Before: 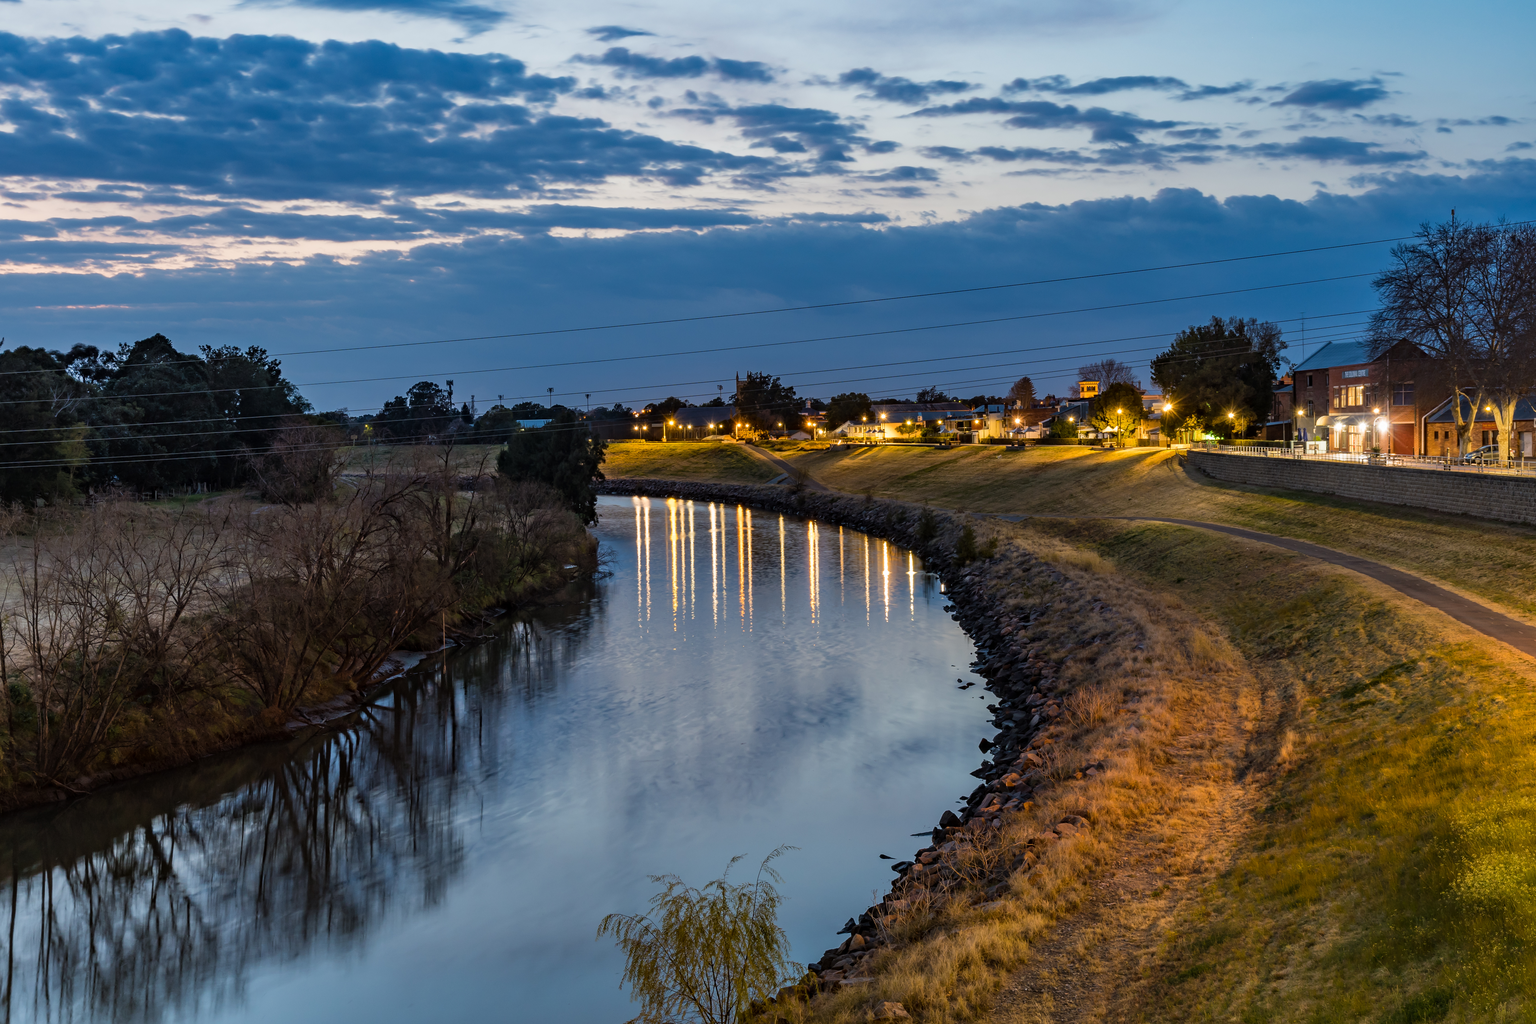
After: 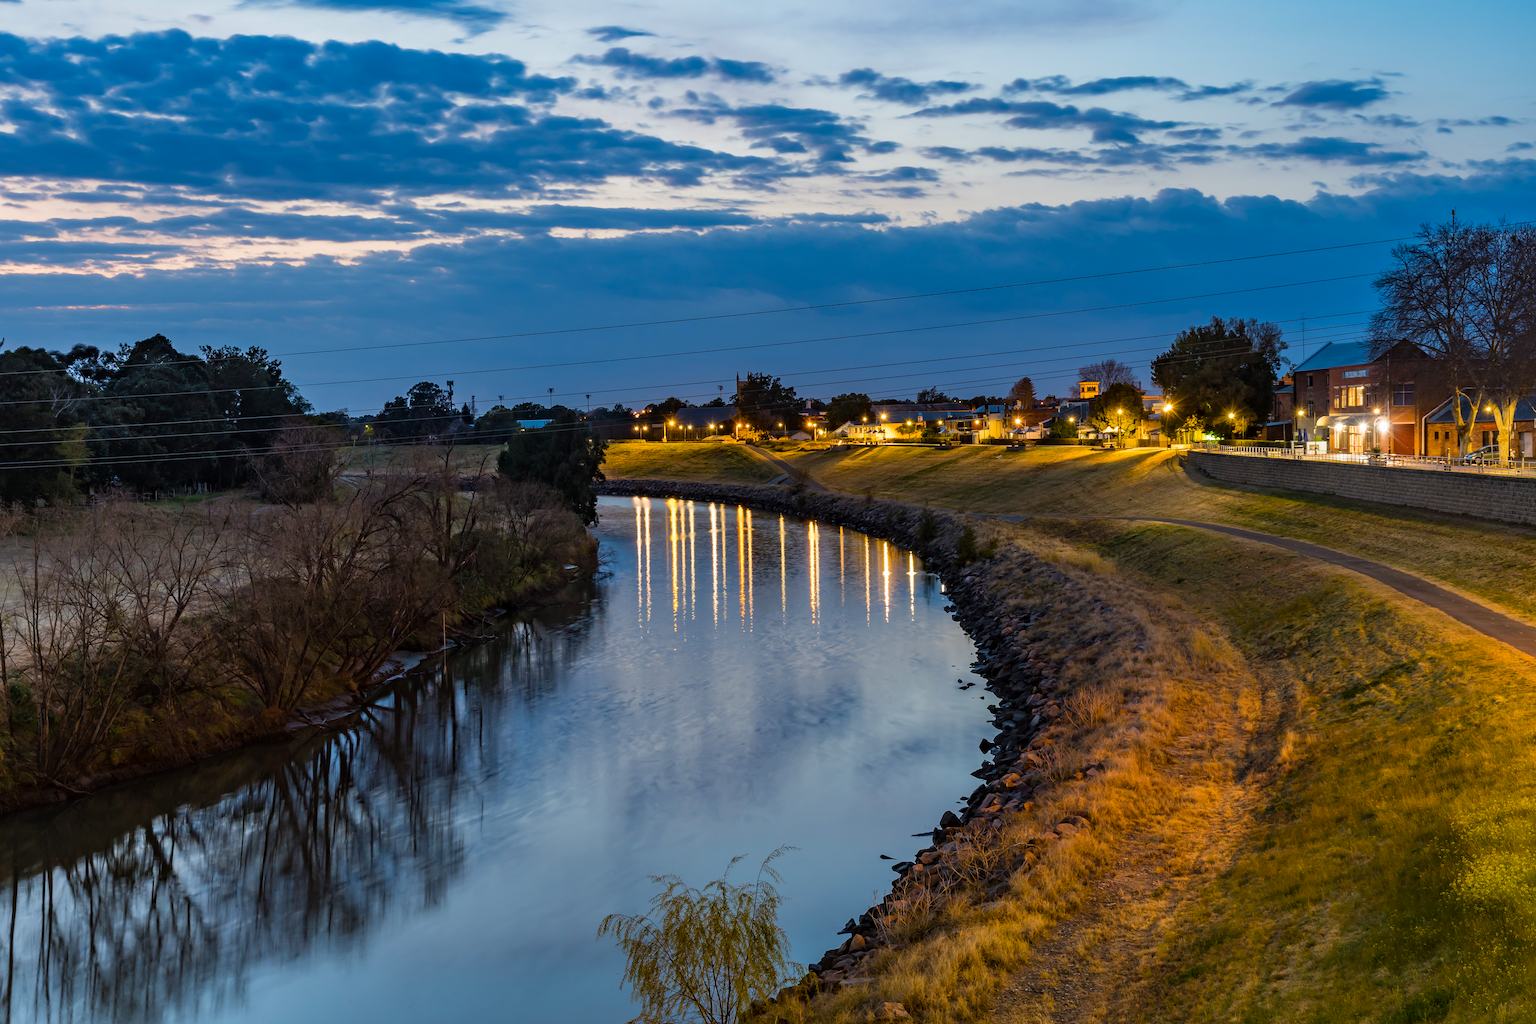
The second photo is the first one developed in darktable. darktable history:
color balance rgb: linear chroma grading › global chroma 9.959%, perceptual saturation grading › global saturation 0.706%, global vibrance 20%
